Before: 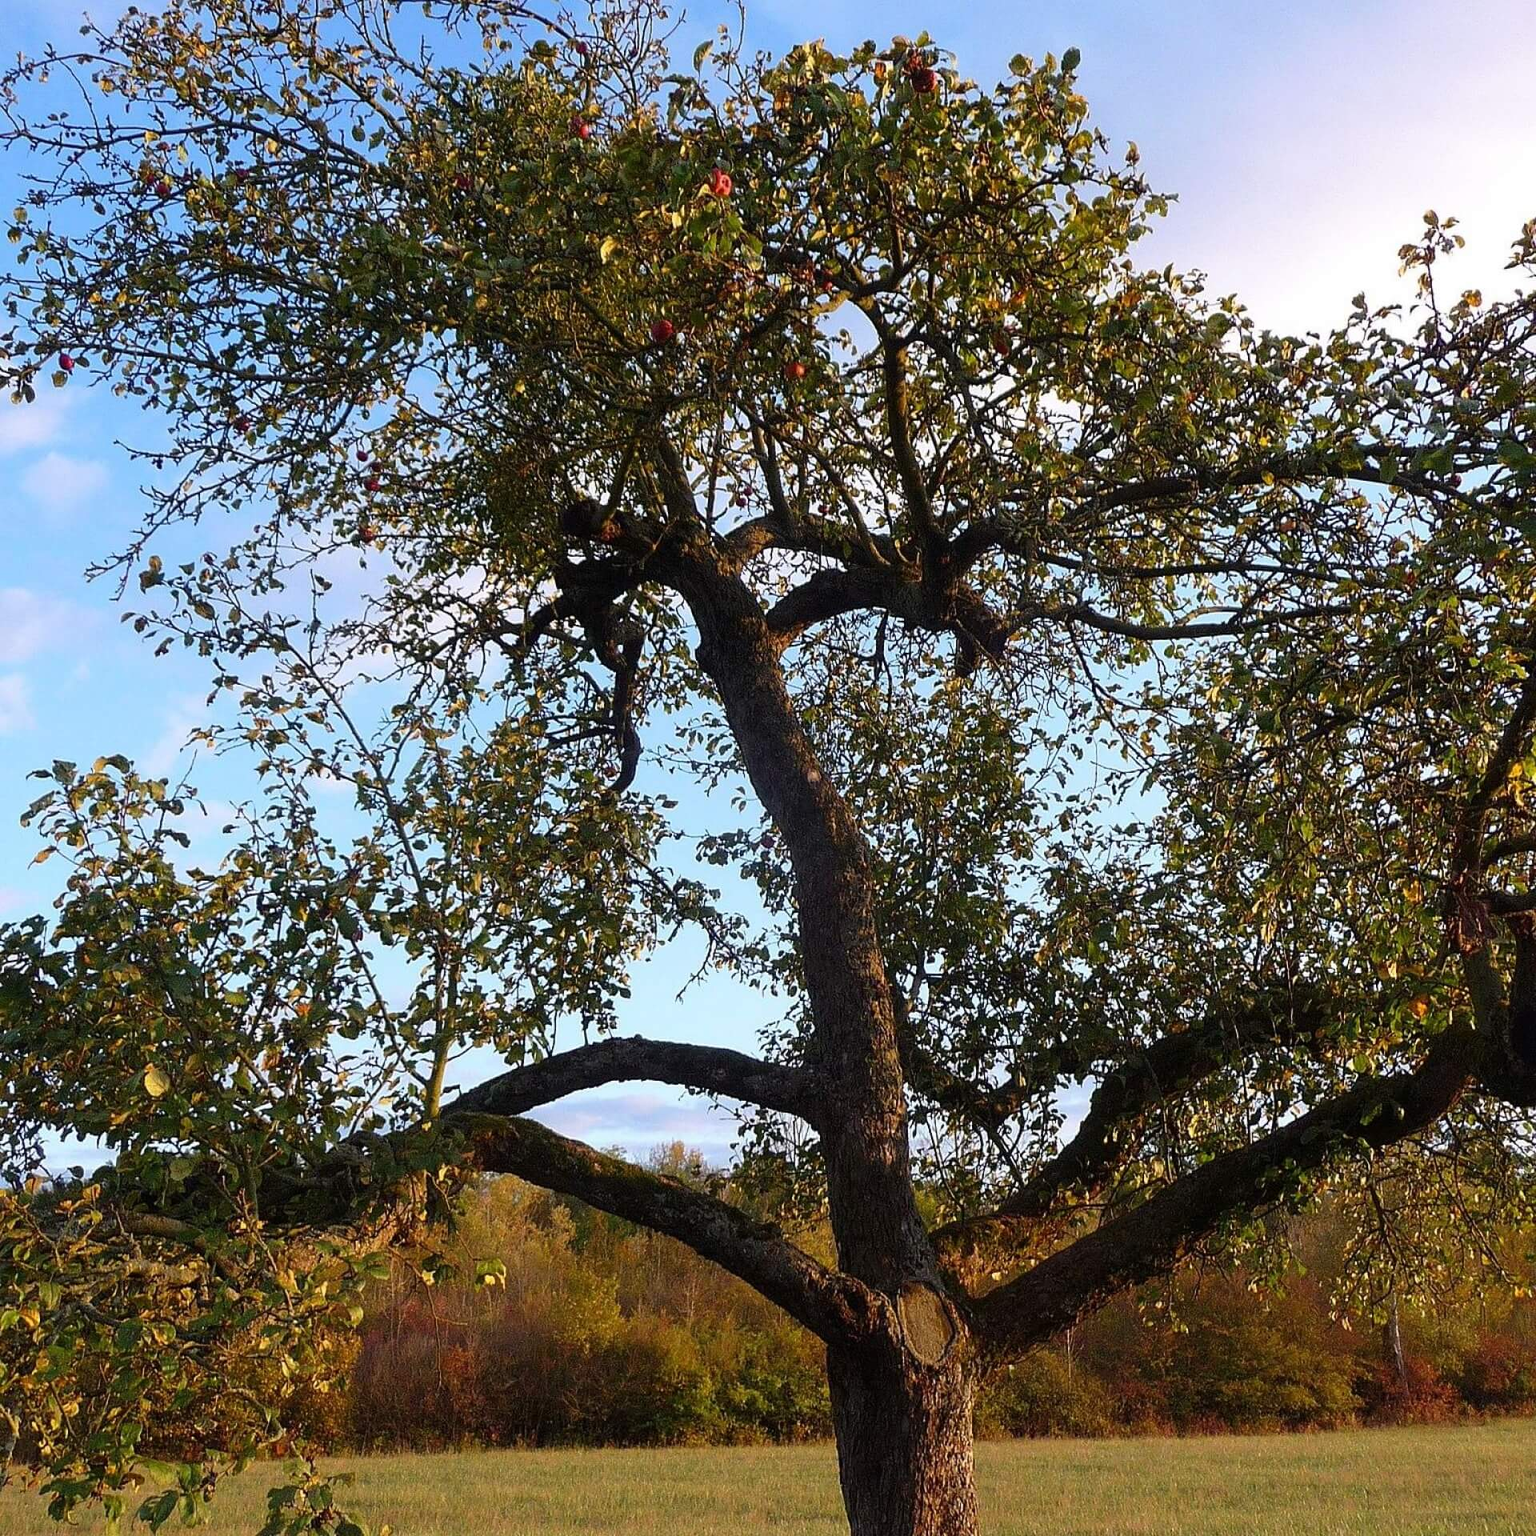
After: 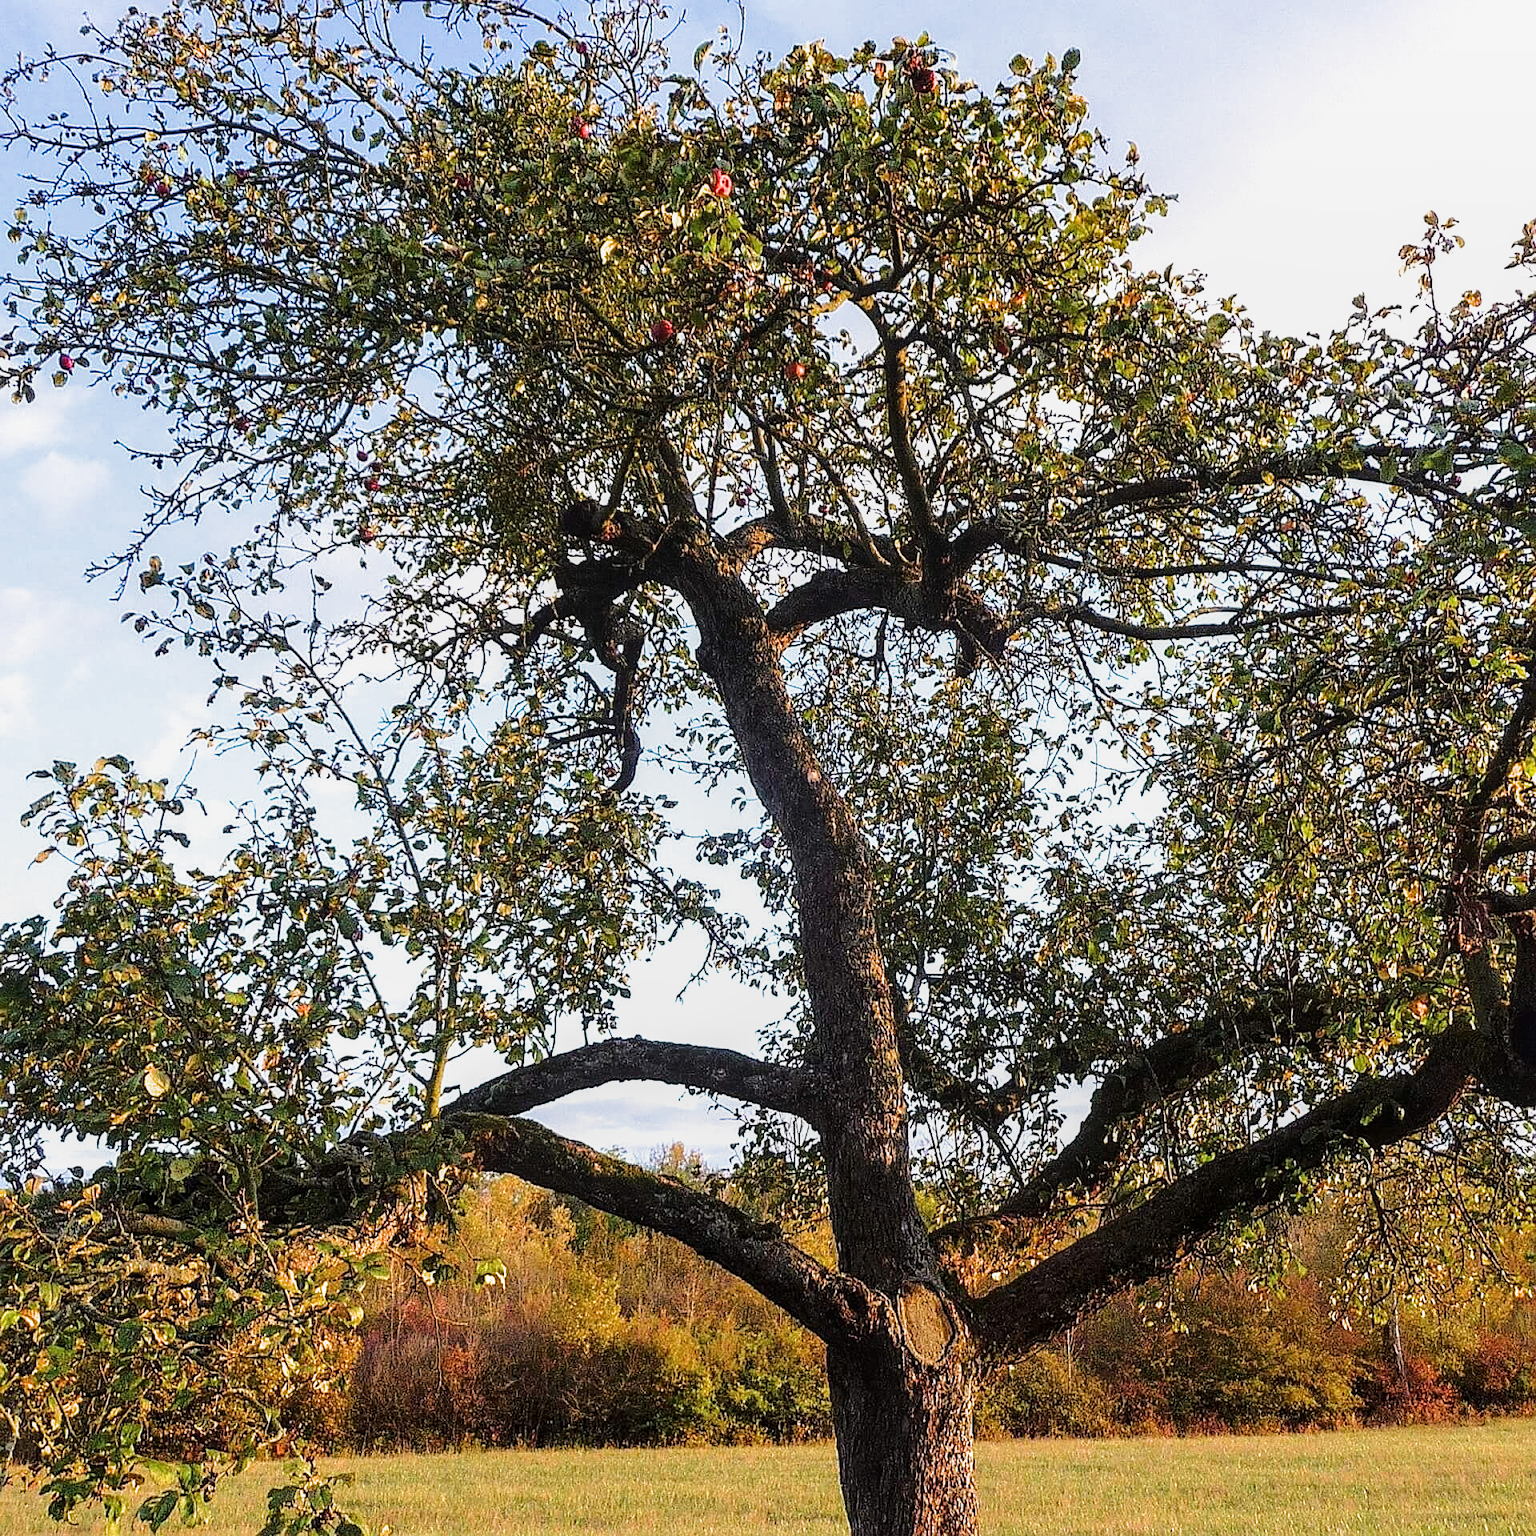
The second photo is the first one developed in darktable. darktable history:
exposure: exposure 1 EV, compensate highlight preservation false
sharpen: on, module defaults
local contrast: on, module defaults
filmic rgb: black relative exposure -9.51 EV, white relative exposure 3.03 EV, hardness 6.15, iterations of high-quality reconstruction 0
tone curve: curves: ch0 [(0, 0.003) (0.211, 0.174) (0.482, 0.519) (0.843, 0.821) (0.992, 0.971)]; ch1 [(0, 0) (0.276, 0.206) (0.393, 0.364) (0.482, 0.477) (0.506, 0.5) (0.523, 0.523) (0.572, 0.592) (0.635, 0.665) (0.695, 0.759) (1, 1)]; ch2 [(0, 0) (0.438, 0.456) (0.498, 0.497) (0.536, 0.527) (0.562, 0.584) (0.619, 0.602) (0.698, 0.698) (1, 1)], color space Lab, linked channels, preserve colors none
